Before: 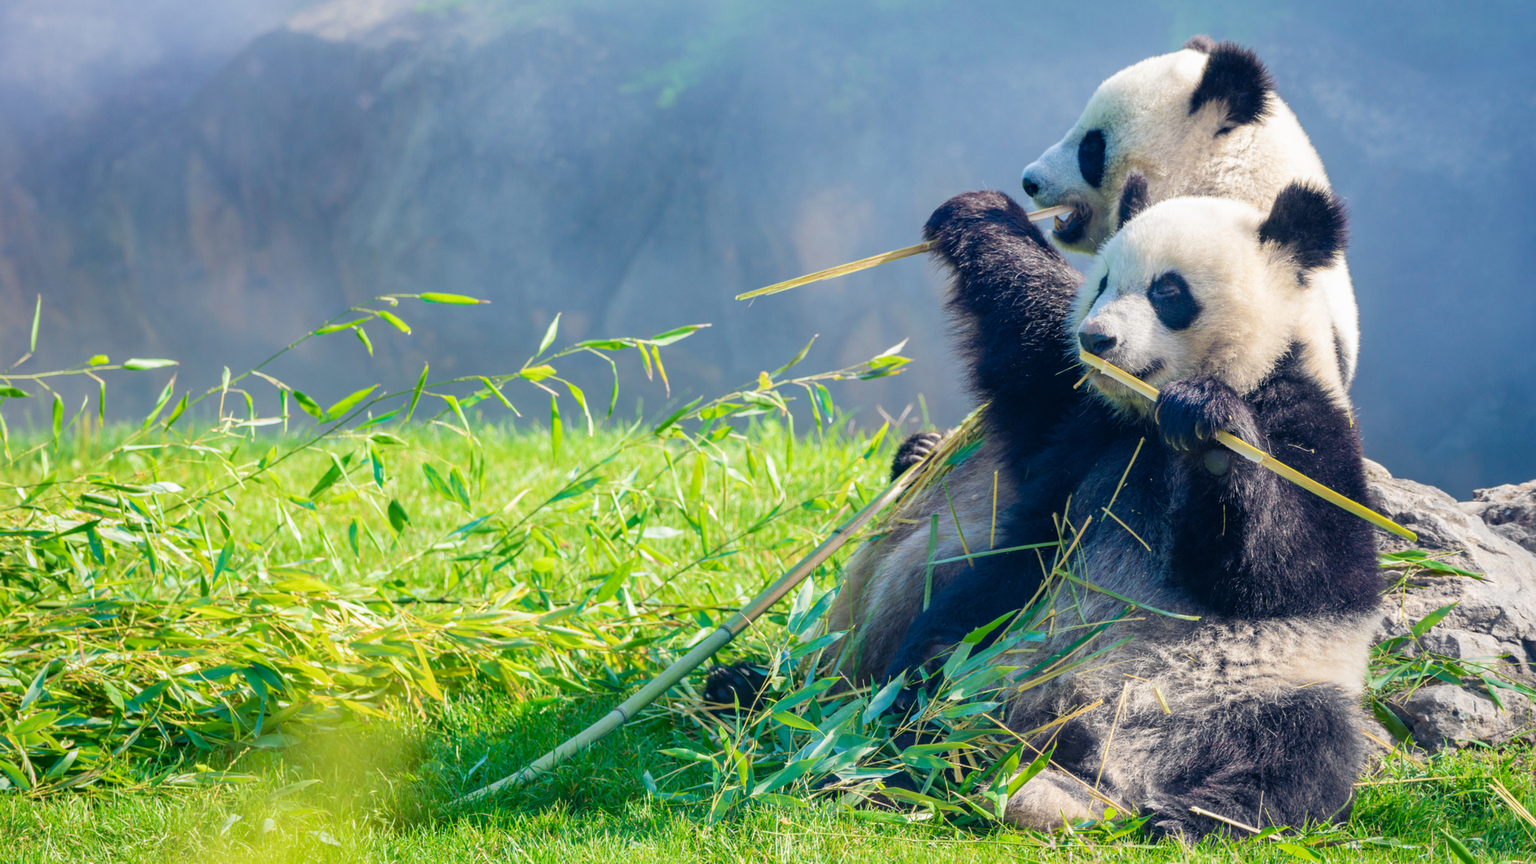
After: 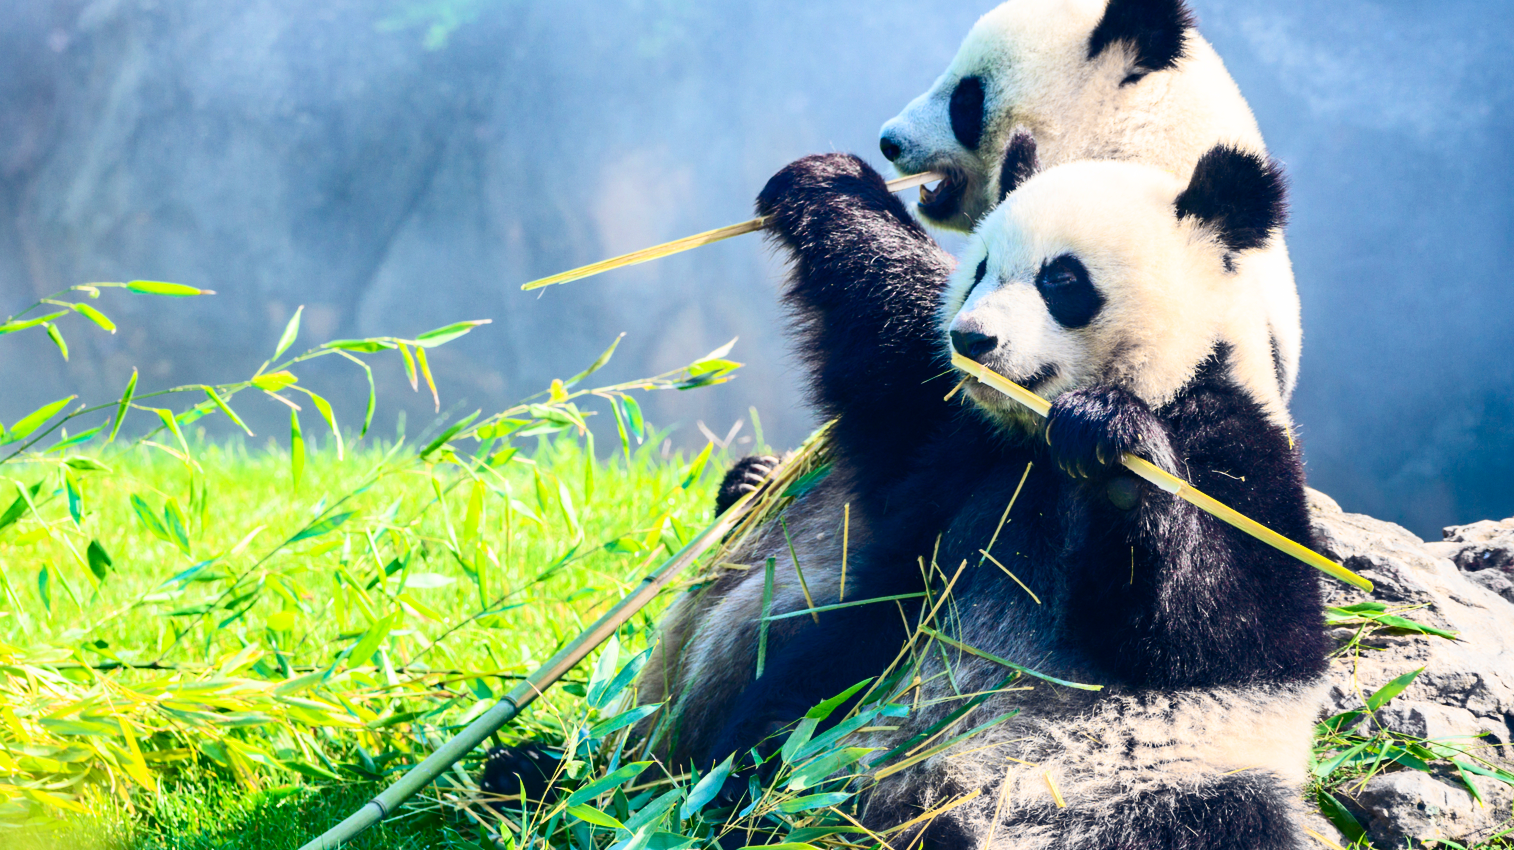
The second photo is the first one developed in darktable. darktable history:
crop and rotate: left 20.74%, top 7.912%, right 0.375%, bottom 13.378%
contrast brightness saturation: contrast 0.4, brightness 0.1, saturation 0.21
